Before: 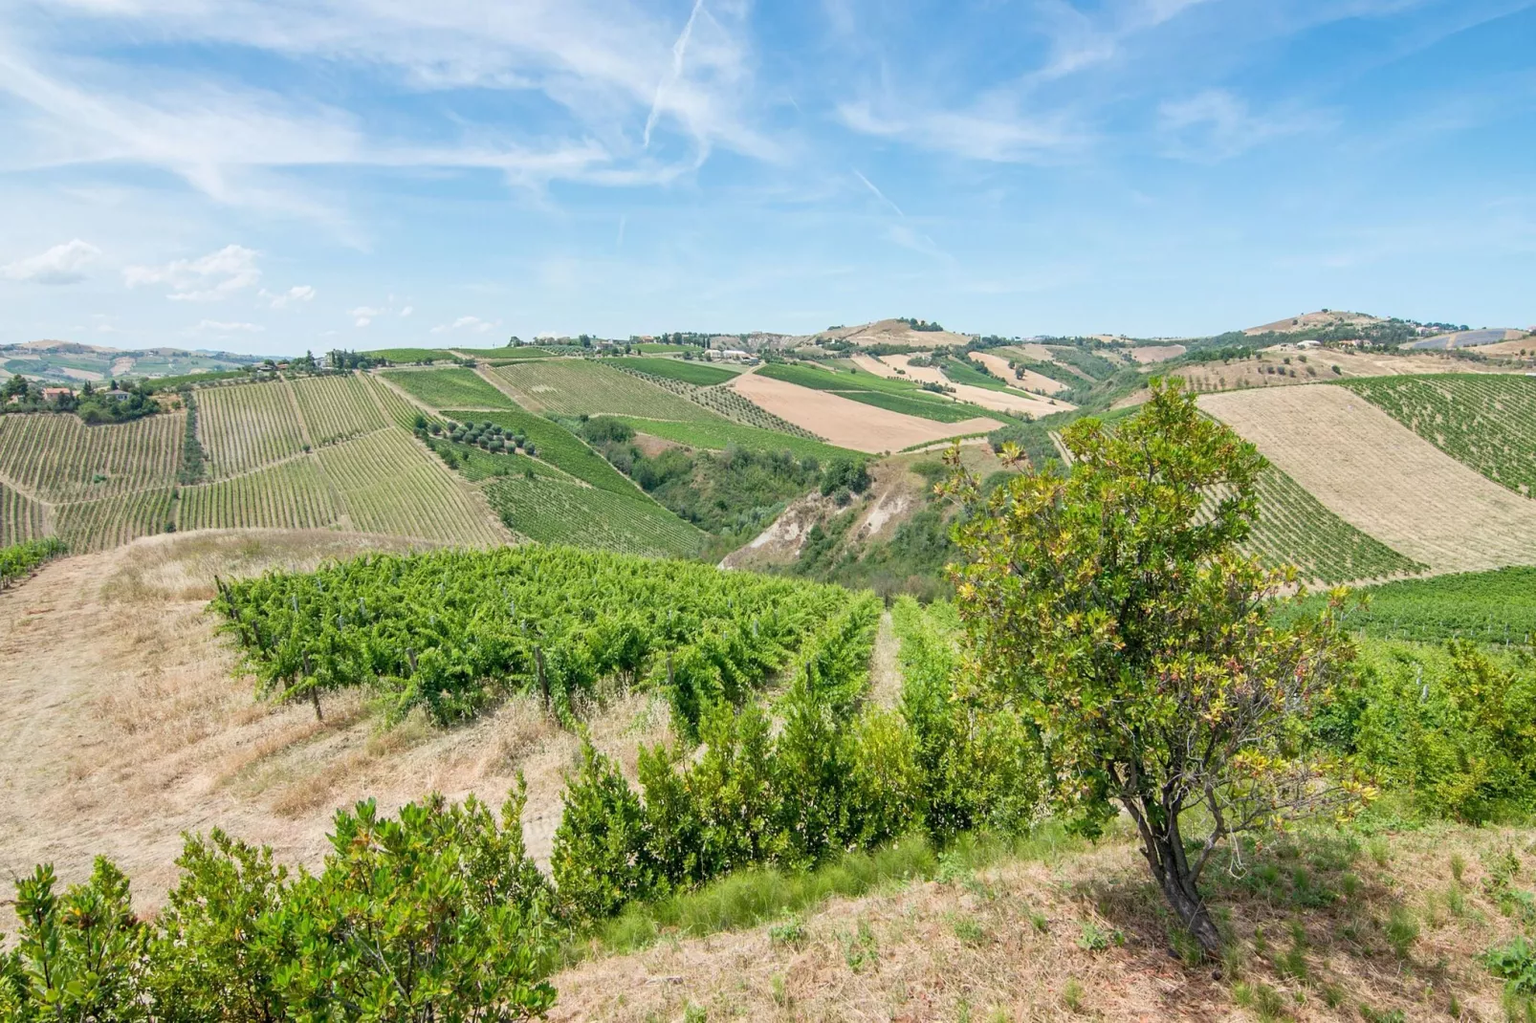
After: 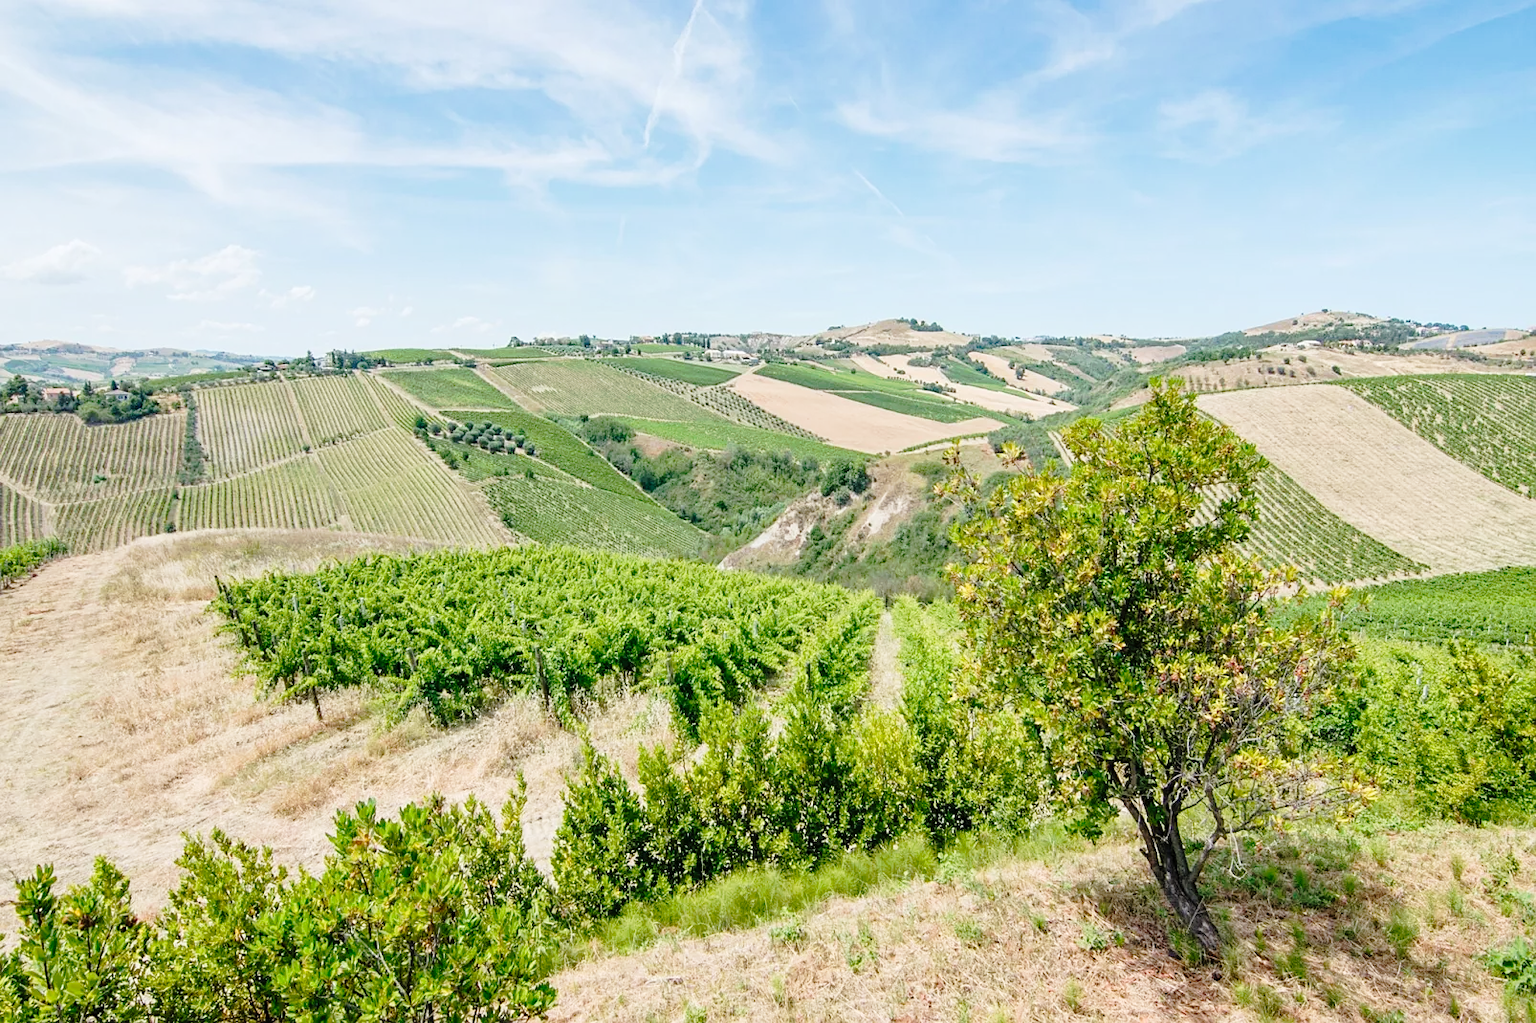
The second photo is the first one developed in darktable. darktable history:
tone curve: curves: ch0 [(0, 0) (0.003, 0.012) (0.011, 0.015) (0.025, 0.023) (0.044, 0.036) (0.069, 0.047) (0.1, 0.062) (0.136, 0.1) (0.177, 0.15) (0.224, 0.219) (0.277, 0.3) (0.335, 0.401) (0.399, 0.49) (0.468, 0.569) (0.543, 0.641) (0.623, 0.73) (0.709, 0.806) (0.801, 0.88) (0.898, 0.939) (1, 1)], preserve colors none
sharpen: amount 0.2
